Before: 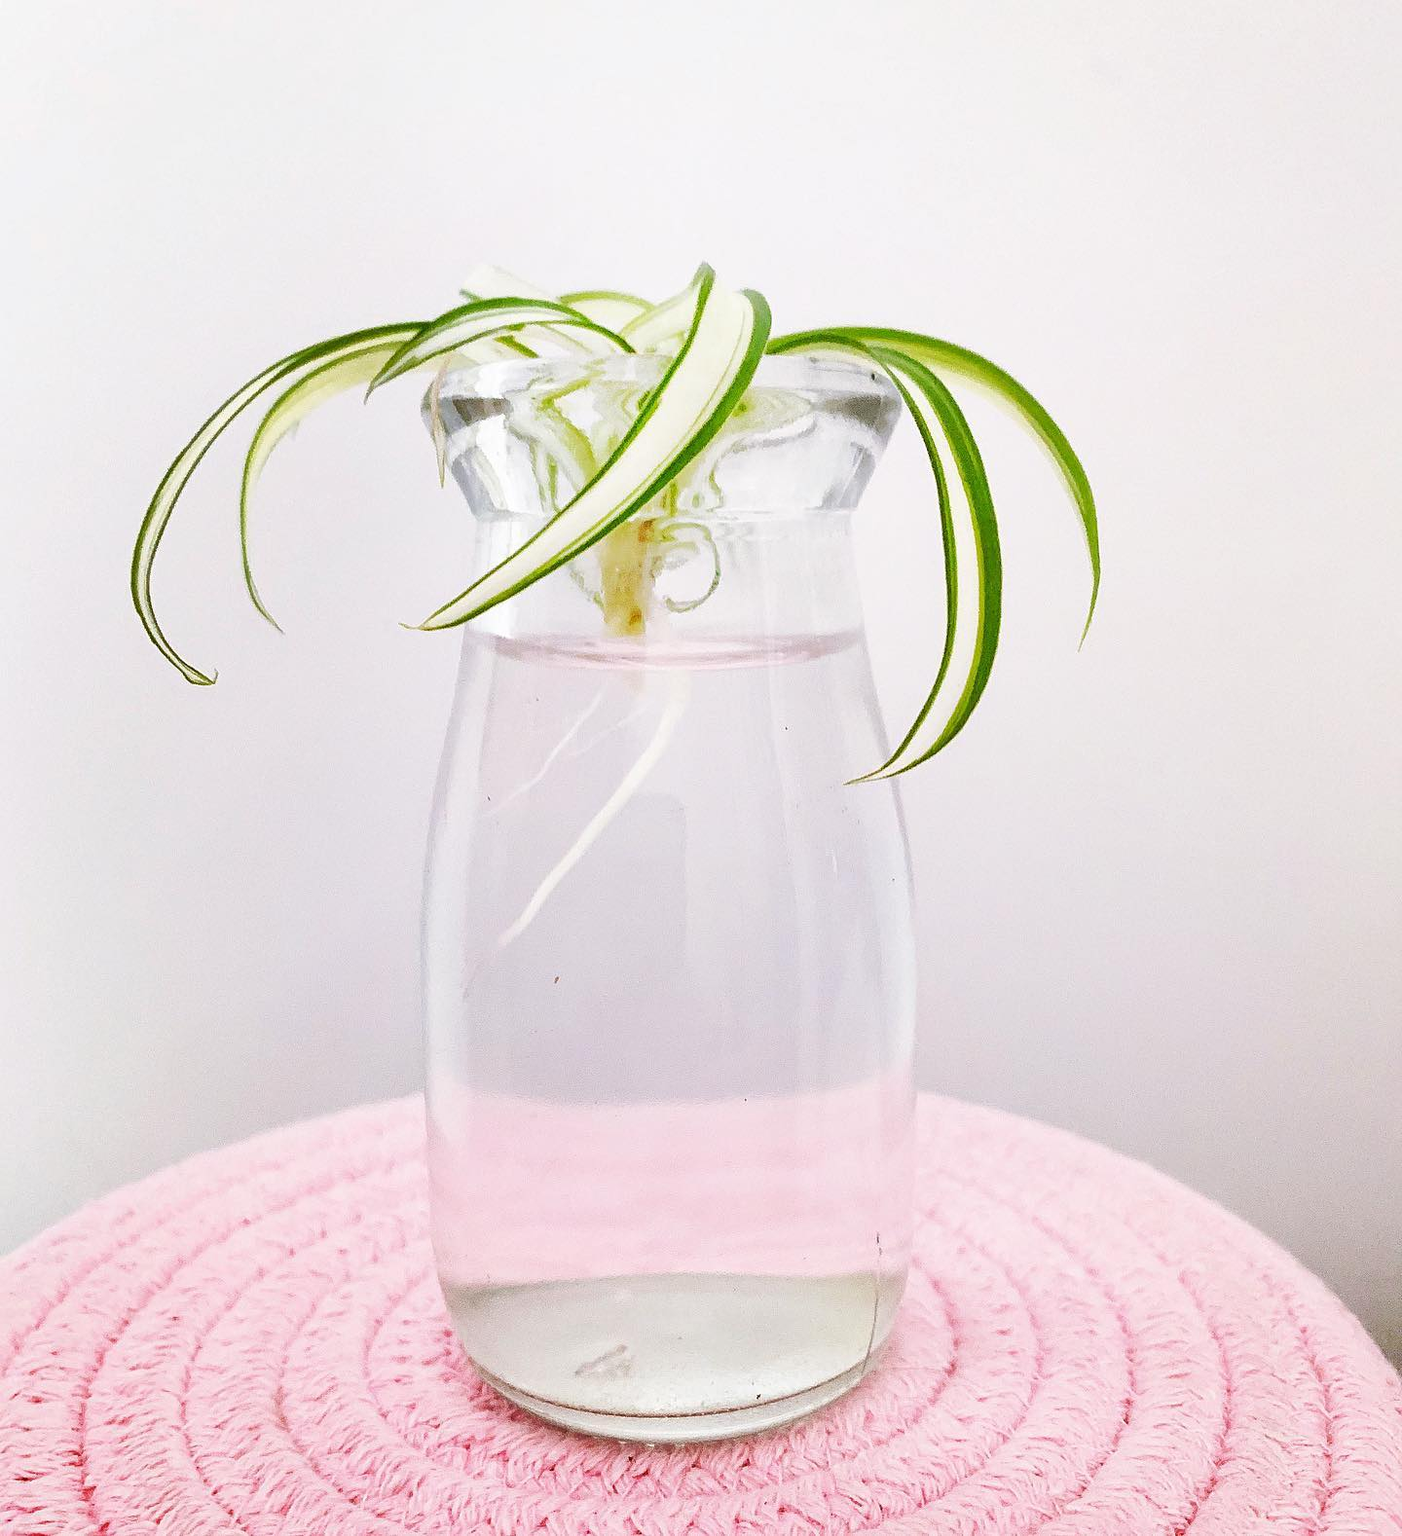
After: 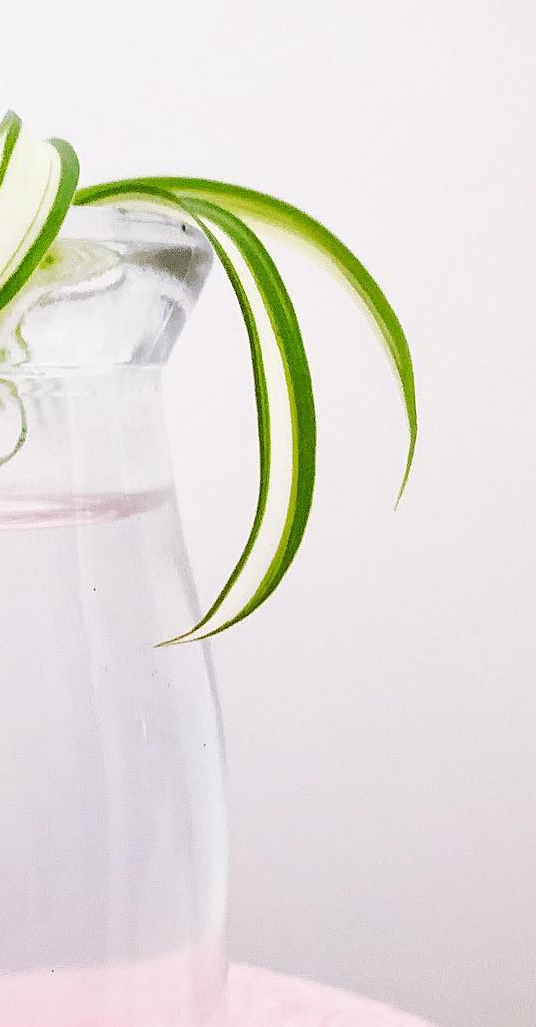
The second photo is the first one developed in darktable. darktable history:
crop and rotate: left 49.52%, top 10.102%, right 13.226%, bottom 24.814%
